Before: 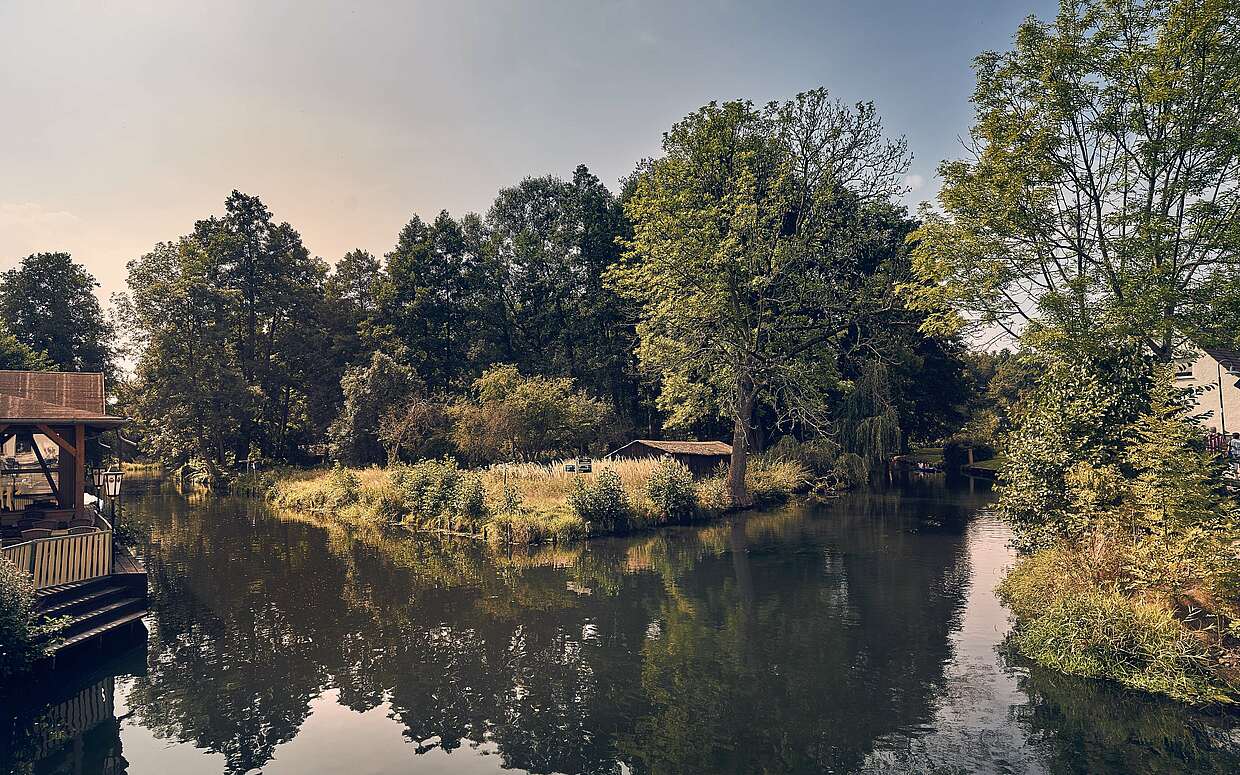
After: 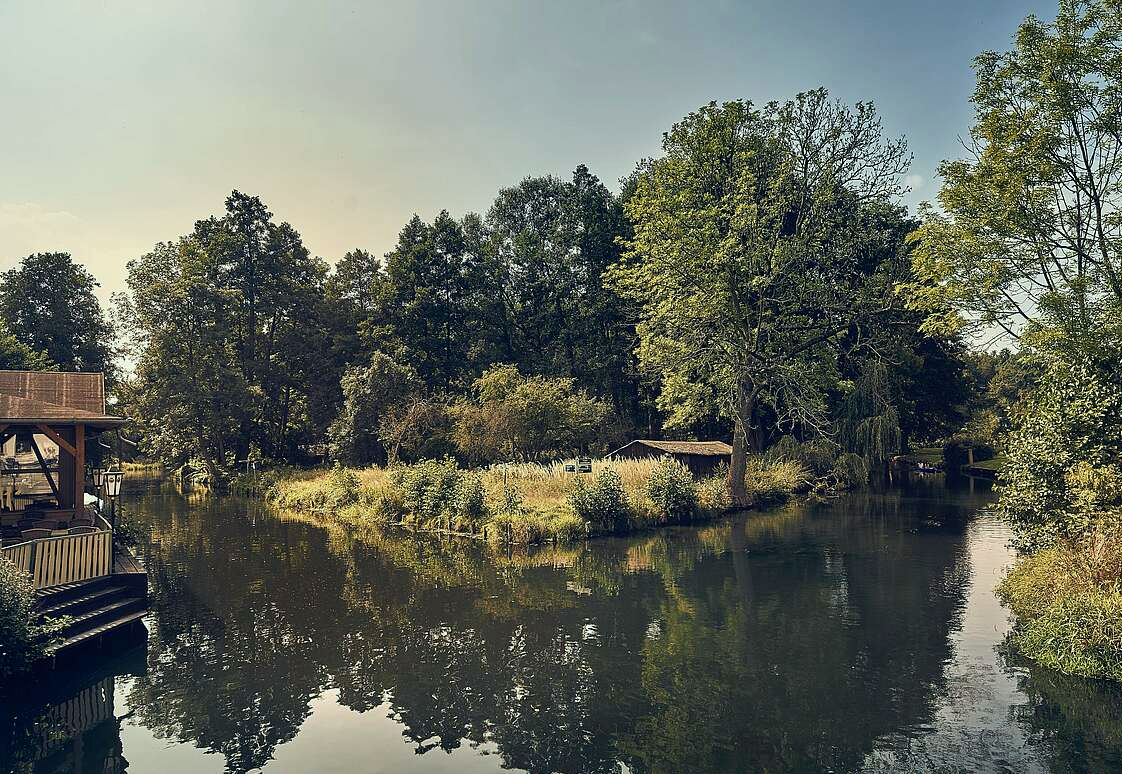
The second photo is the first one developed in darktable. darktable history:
crop: right 9.509%, bottom 0.031%
color correction: highlights a* -8, highlights b* 3.1
